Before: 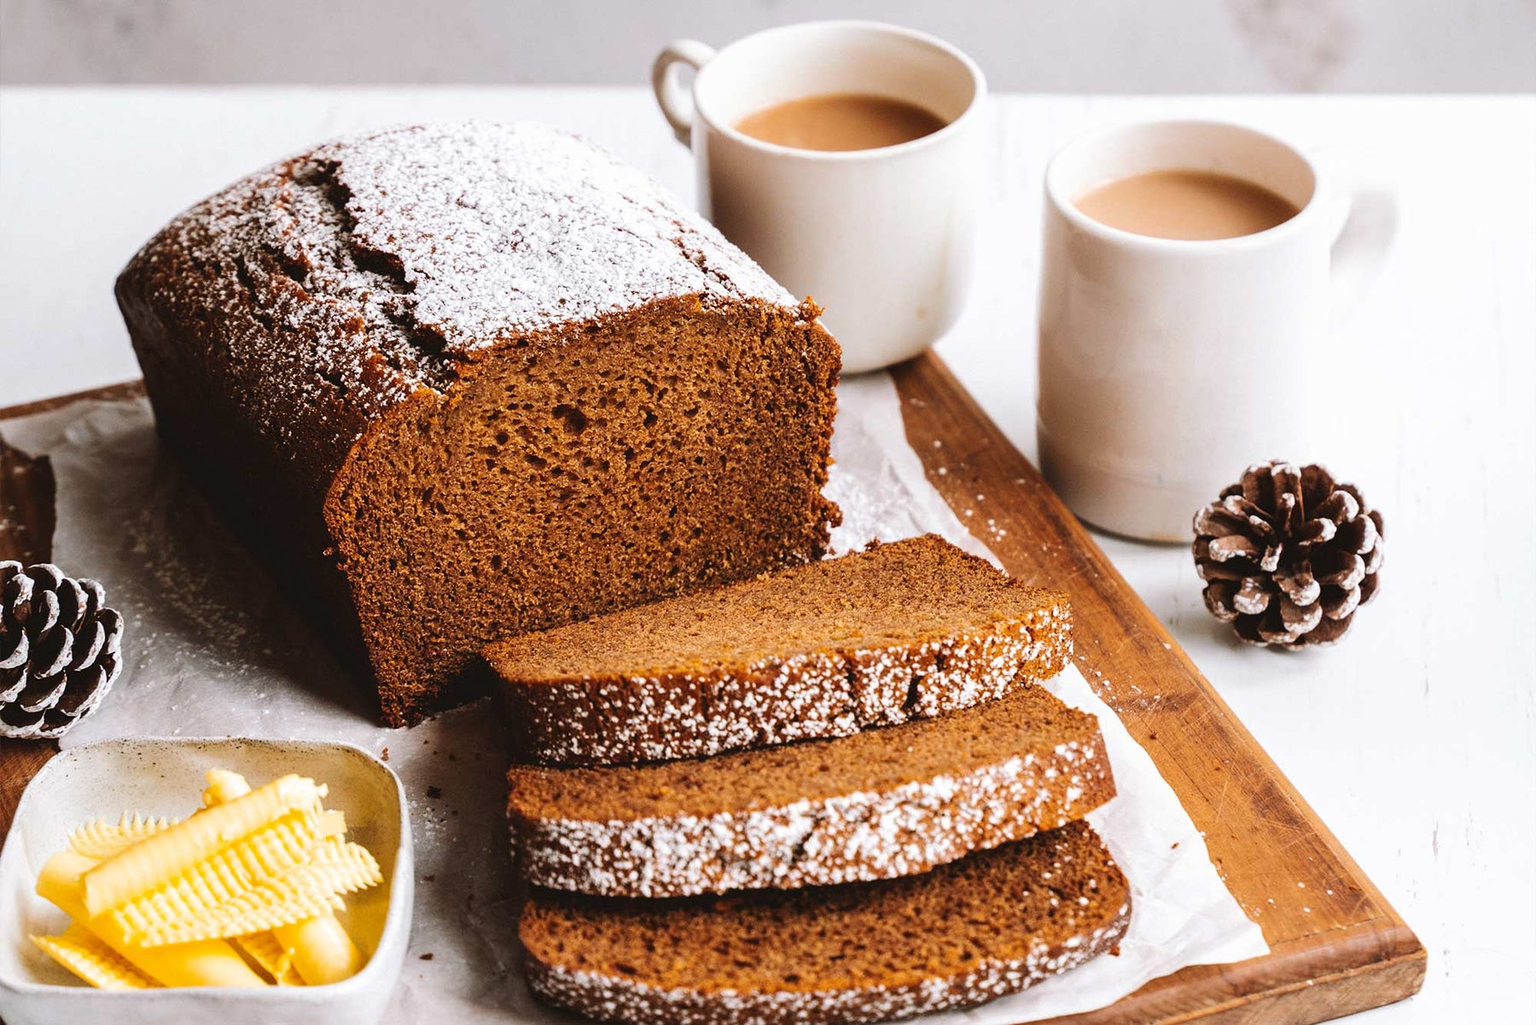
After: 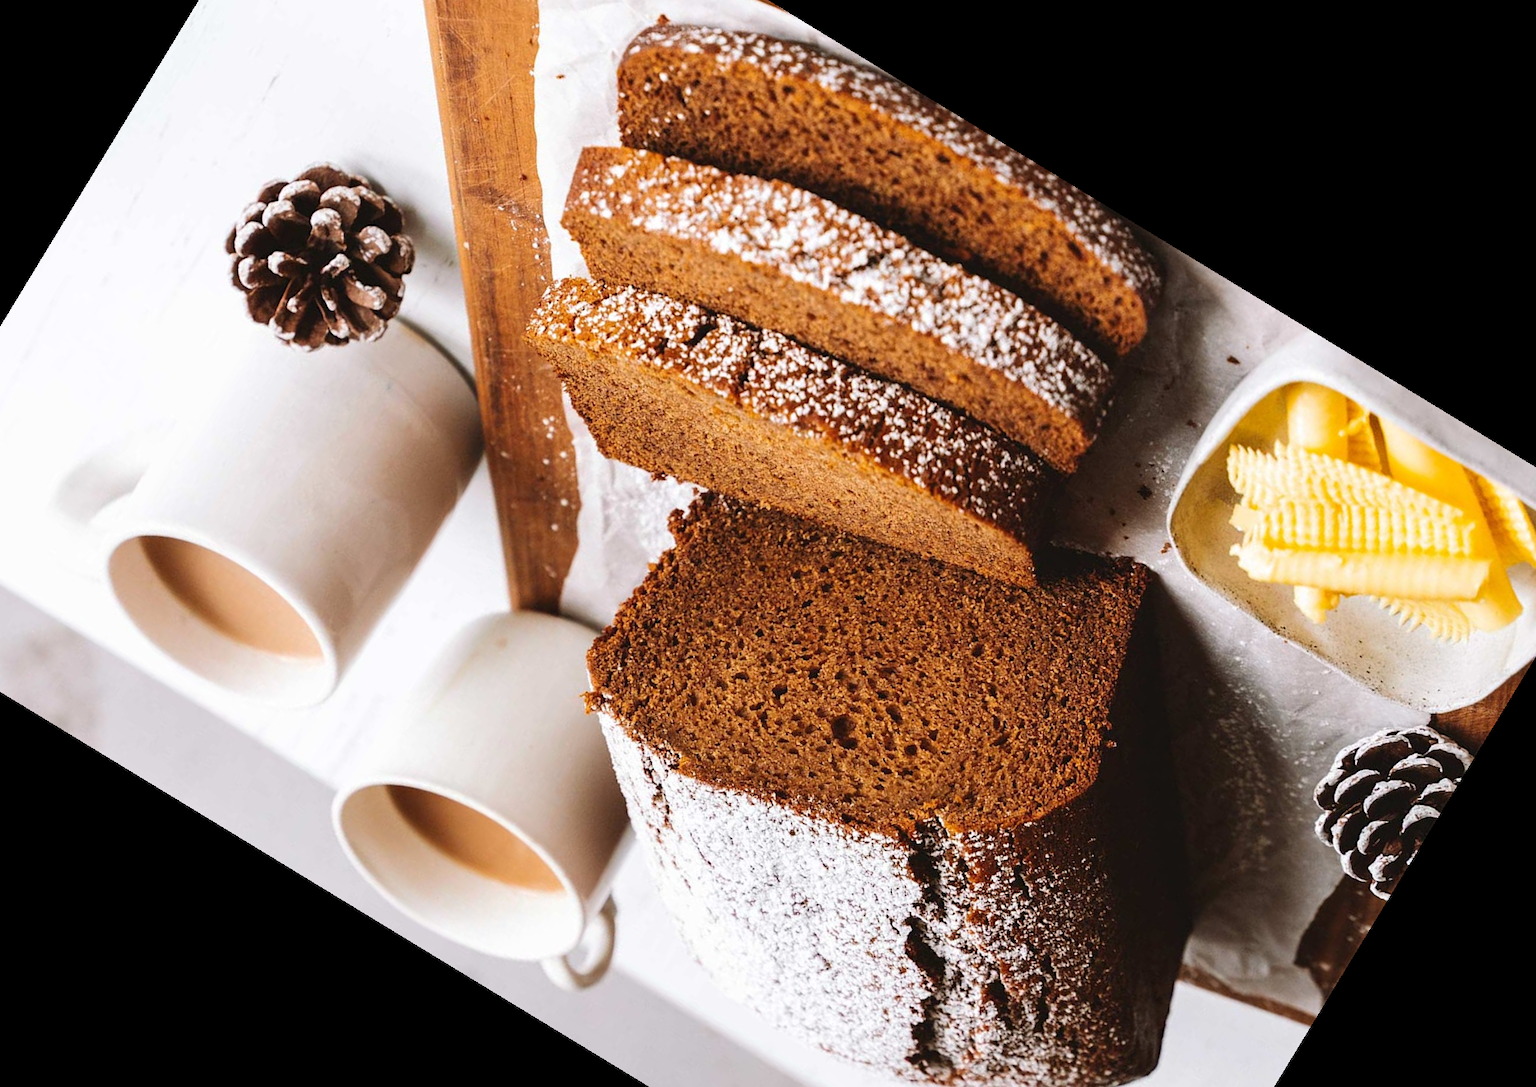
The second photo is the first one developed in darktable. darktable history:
tone equalizer: on, module defaults
crop and rotate: angle 148.68°, left 9.111%, top 15.603%, right 4.588%, bottom 17.041%
